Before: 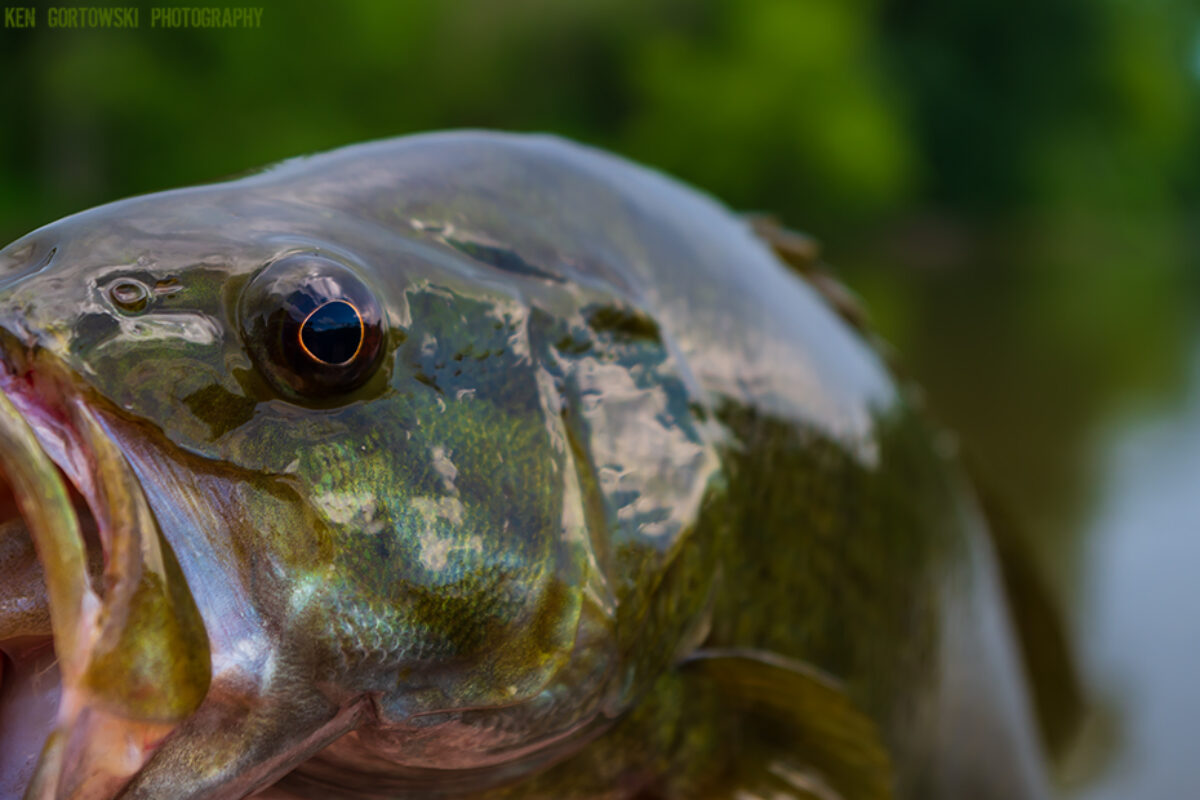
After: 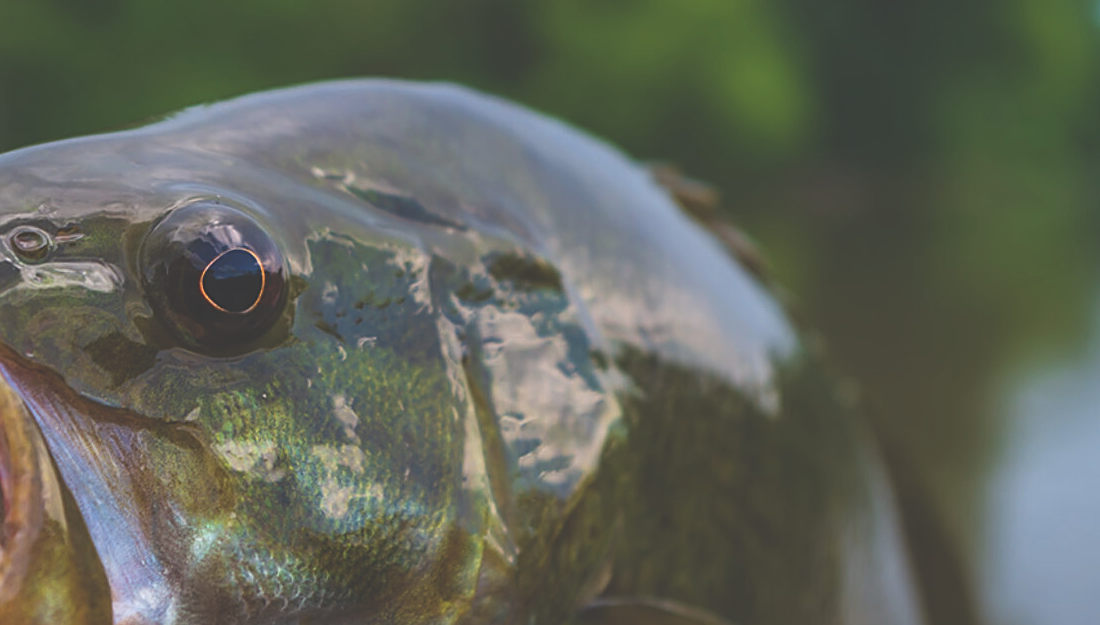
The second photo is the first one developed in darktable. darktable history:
crop: left 8.323%, top 6.529%, bottom 15.345%
sharpen: on, module defaults
exposure: black level correction -0.039, exposure 0.059 EV, compensate highlight preservation false
